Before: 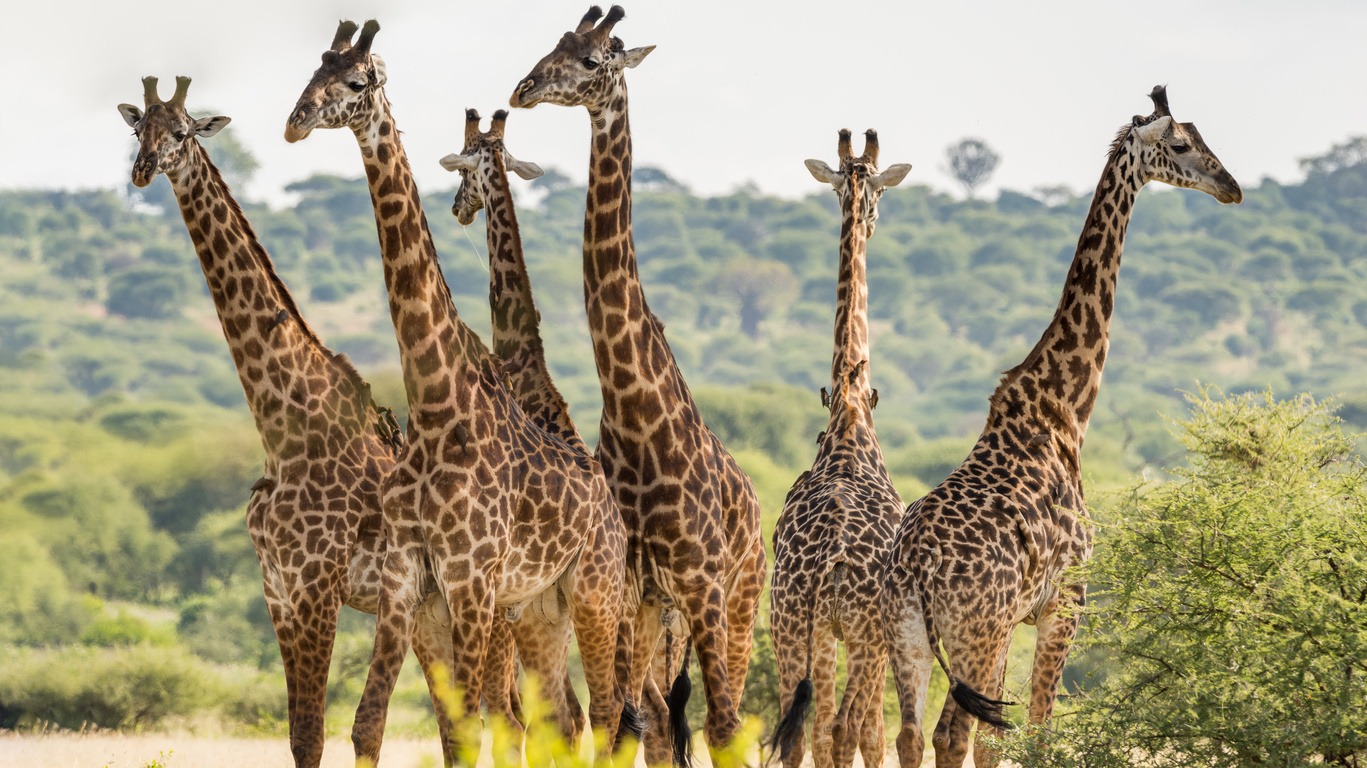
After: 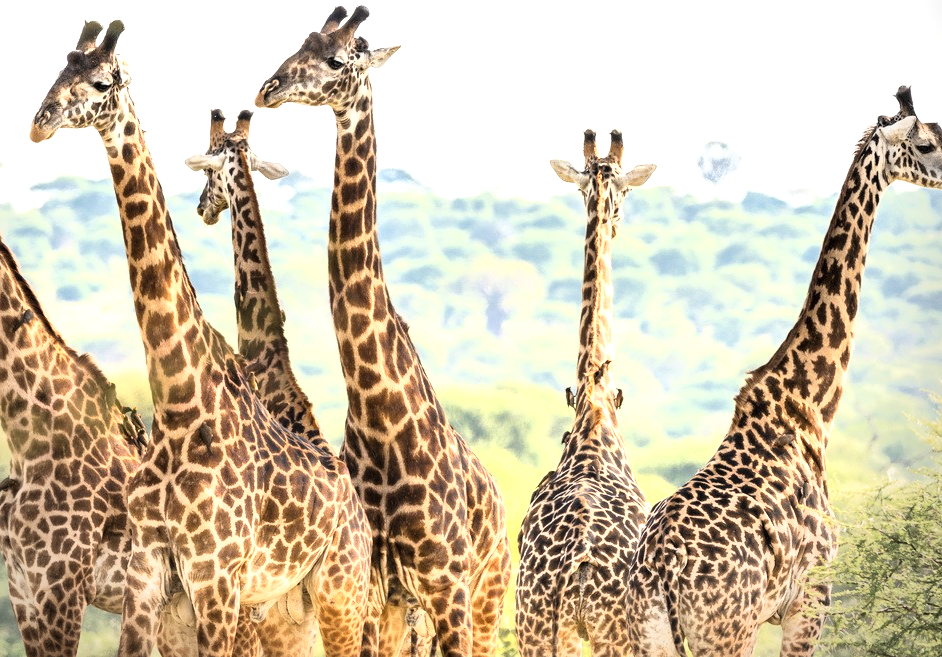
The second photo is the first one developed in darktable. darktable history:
vignetting: brightness -0.416, saturation -0.305, center (-0.053, -0.352), dithering 8-bit output
tone curve: curves: ch0 [(0, 0) (0.003, 0.001) (0.011, 0.005) (0.025, 0.011) (0.044, 0.02) (0.069, 0.031) (0.1, 0.045) (0.136, 0.078) (0.177, 0.124) (0.224, 0.18) (0.277, 0.245) (0.335, 0.315) (0.399, 0.393) (0.468, 0.477) (0.543, 0.569) (0.623, 0.666) (0.709, 0.771) (0.801, 0.871) (0.898, 0.965) (1, 1)], color space Lab, linked channels, preserve colors none
crop: left 18.714%, right 12.376%, bottom 14.371%
exposure: black level correction 0, exposure 1.106 EV, compensate highlight preservation false
